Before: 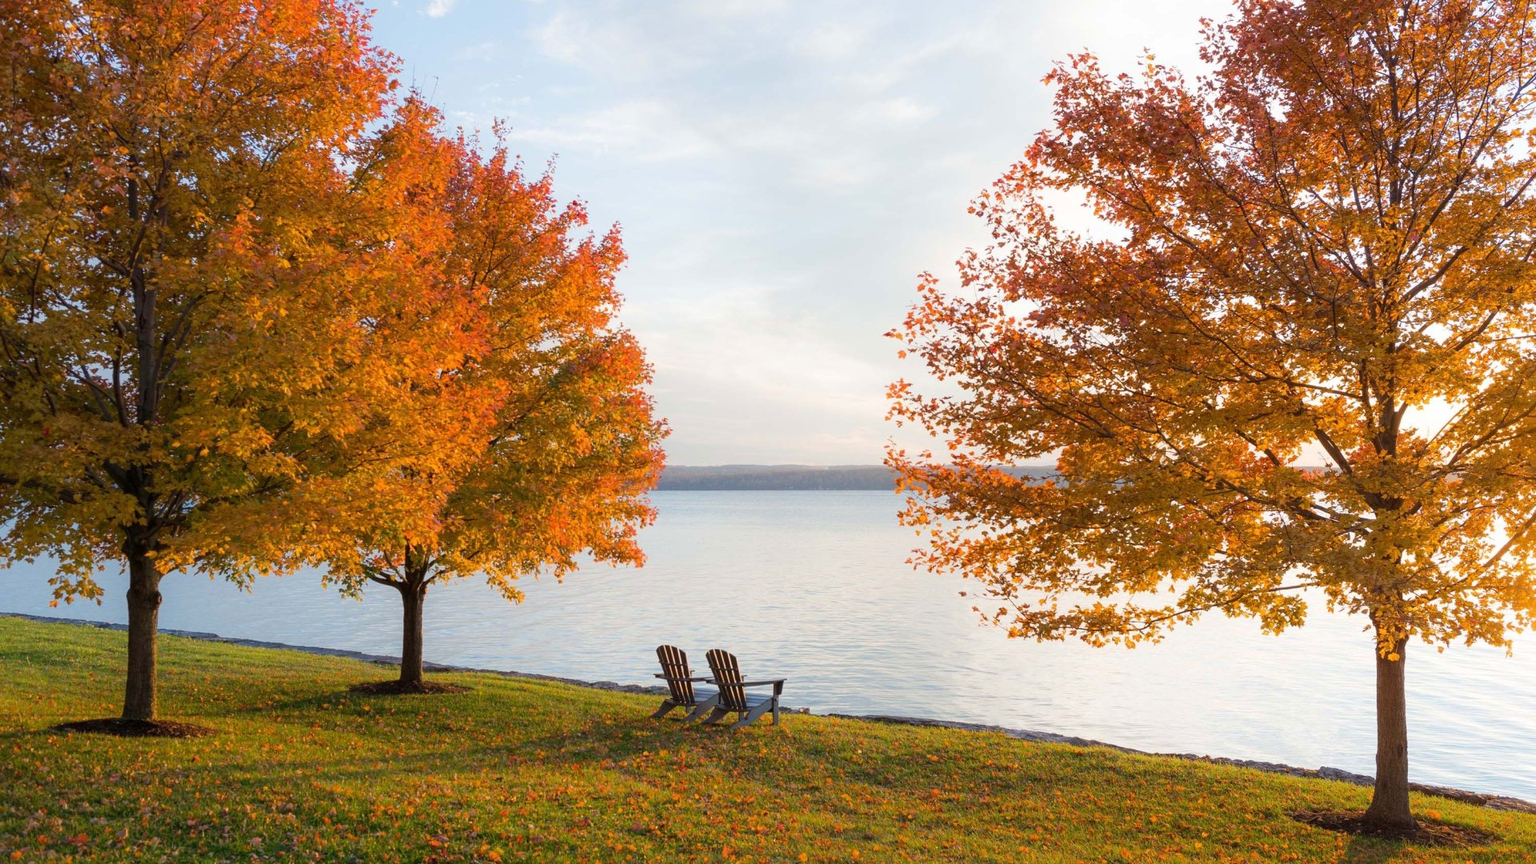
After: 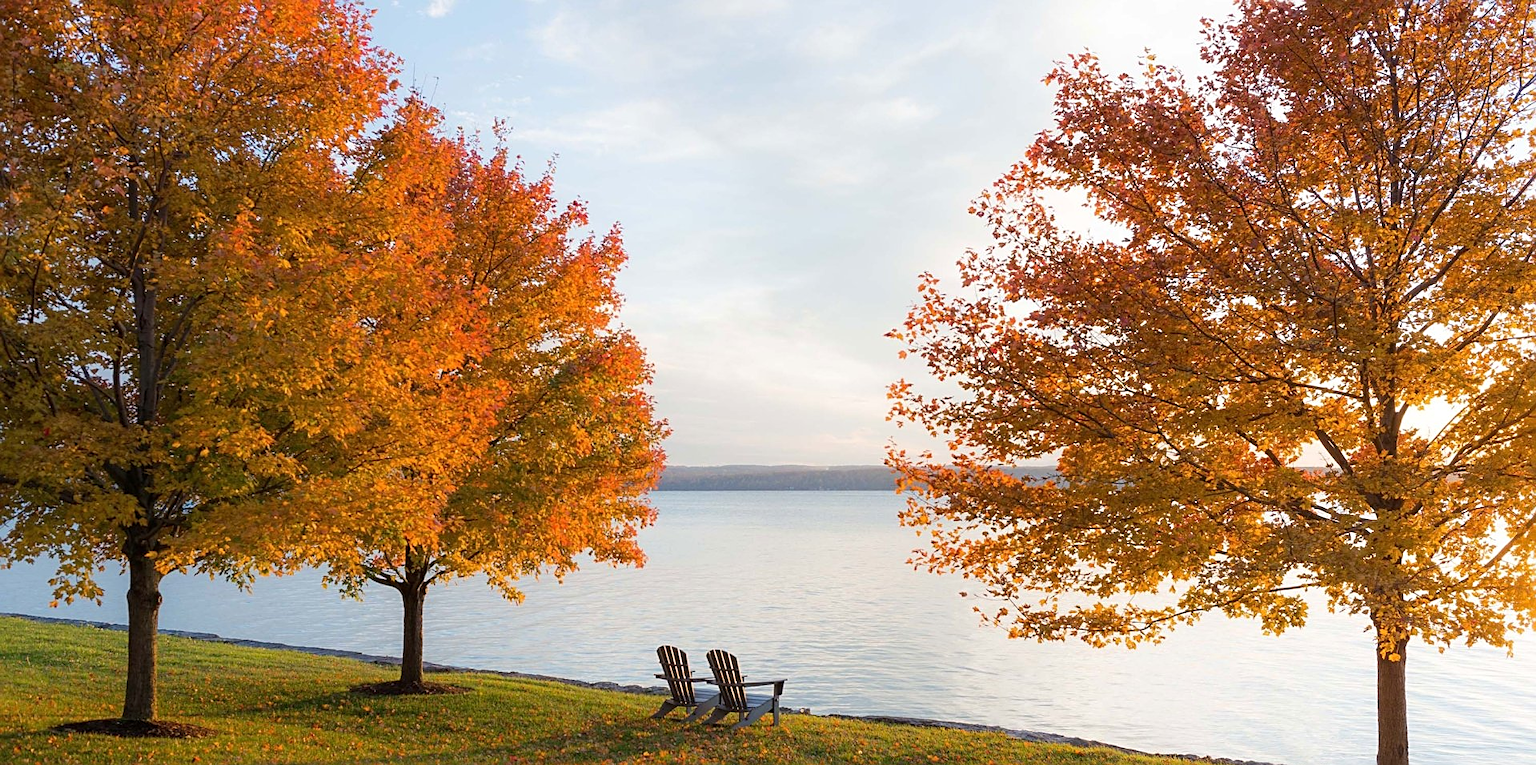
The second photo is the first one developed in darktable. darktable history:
sharpen: on, module defaults
crop and rotate: top 0%, bottom 11.344%
tone equalizer: on, module defaults
